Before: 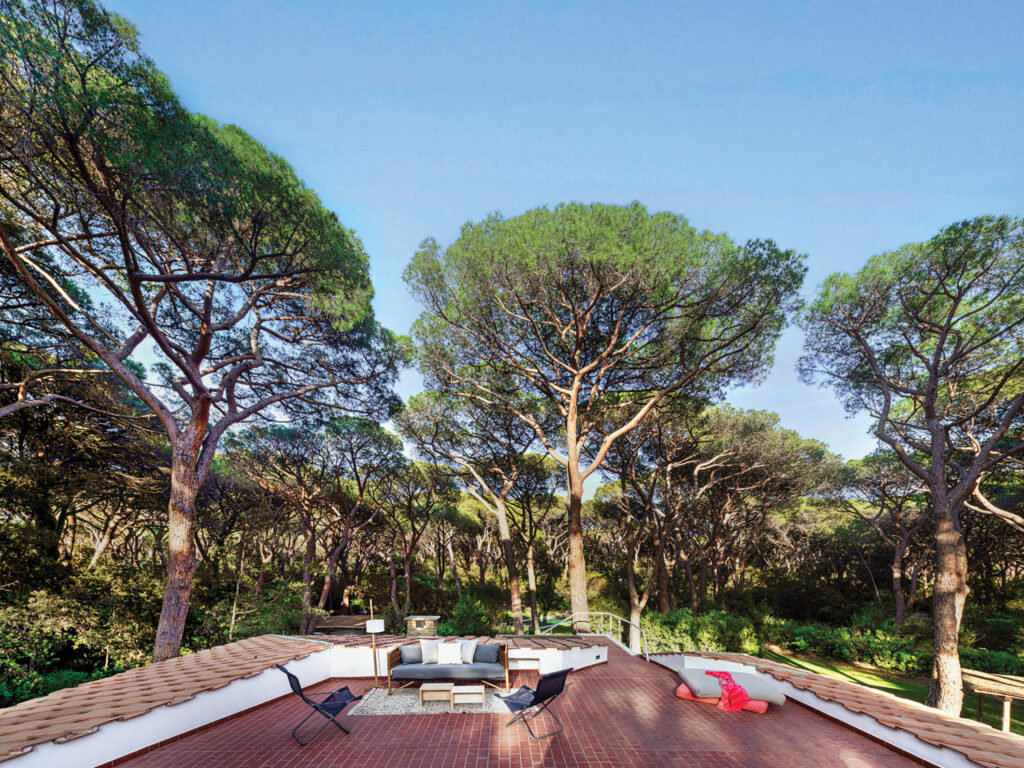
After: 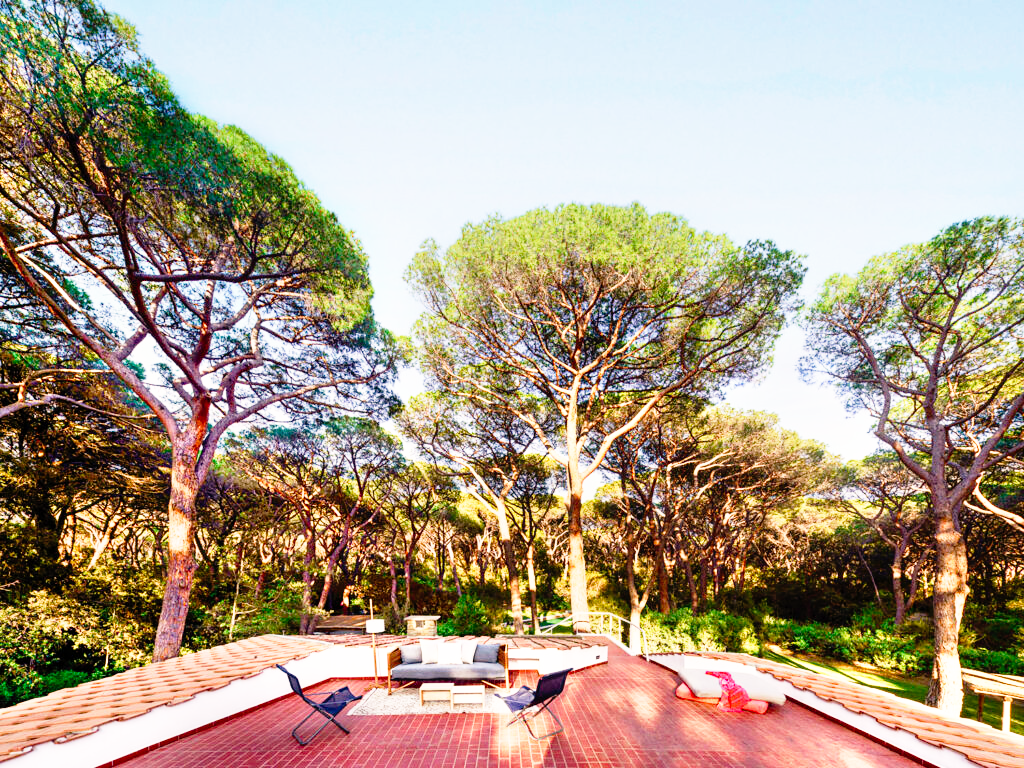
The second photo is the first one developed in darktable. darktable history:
color balance rgb: perceptual saturation grading › global saturation 20%, perceptual saturation grading › highlights -25%, perceptual saturation grading › shadows 25%
base curve: curves: ch0 [(0, 0) (0.012, 0.01) (0.073, 0.168) (0.31, 0.711) (0.645, 0.957) (1, 1)], preserve colors none
white balance: red 1.127, blue 0.943
